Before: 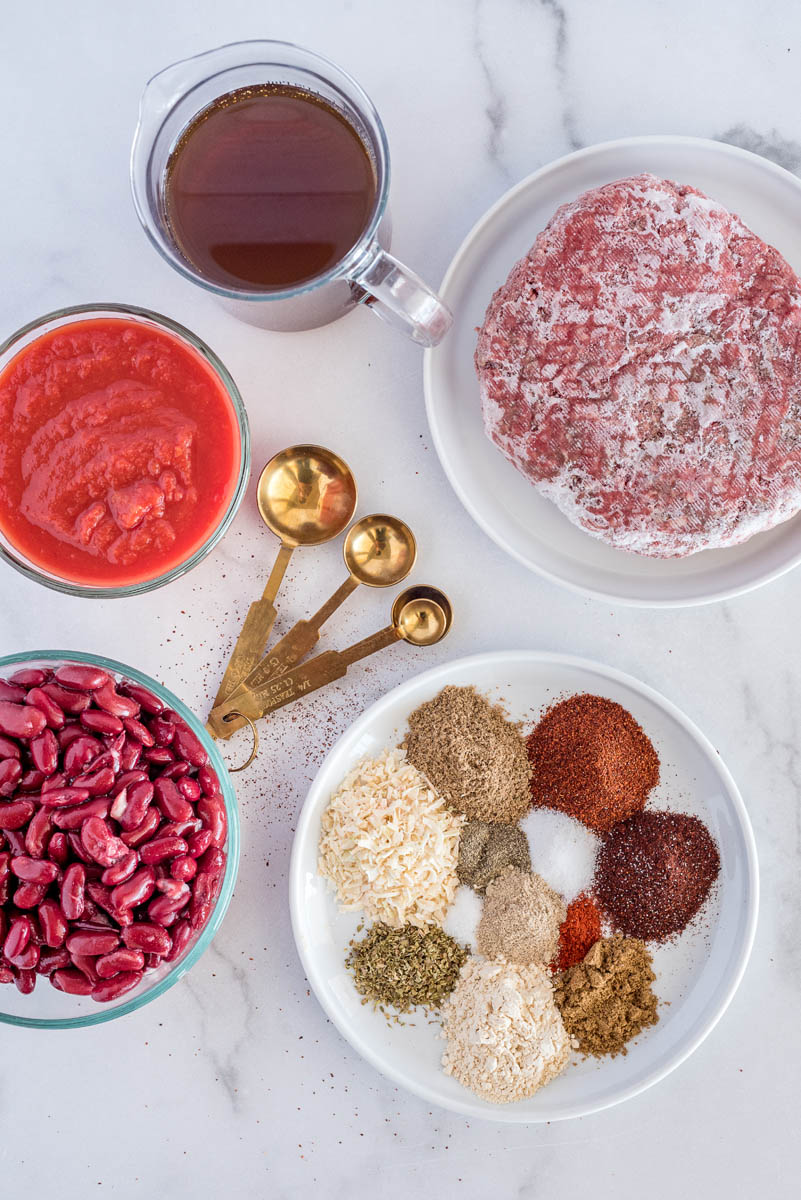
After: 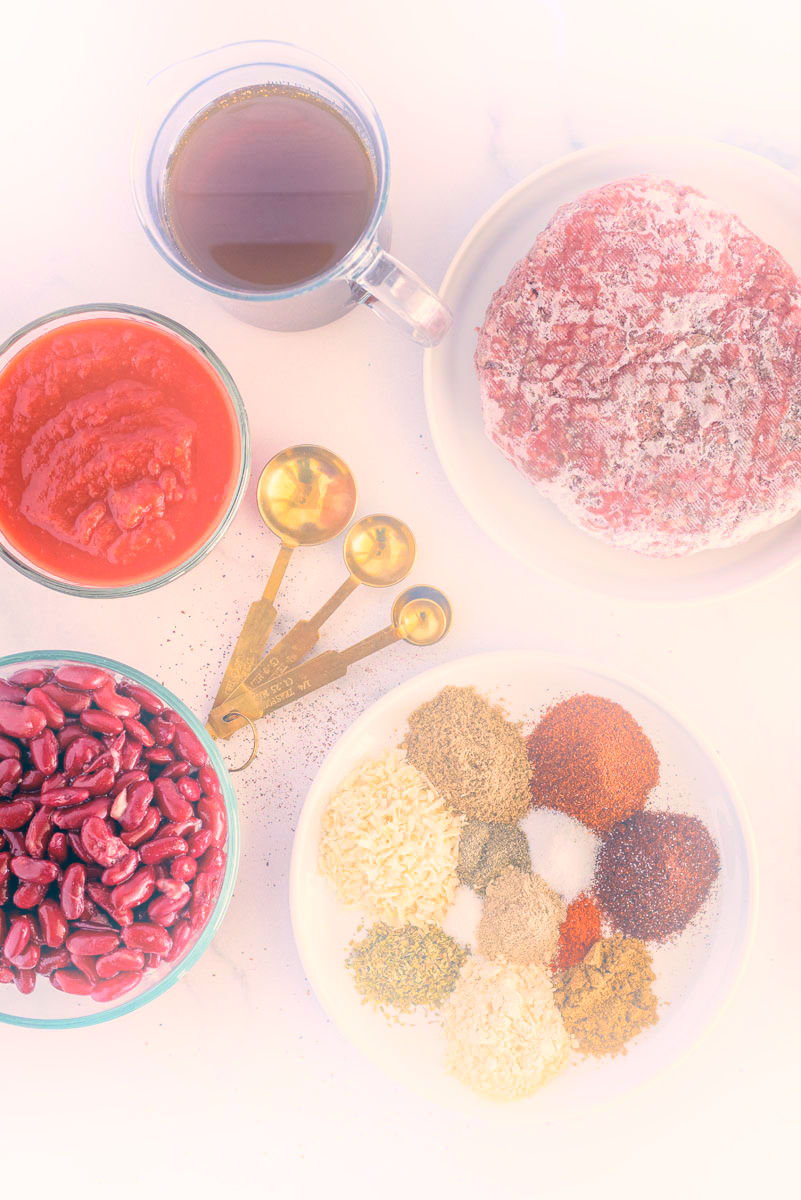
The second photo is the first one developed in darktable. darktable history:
color correction: highlights a* 10.32, highlights b* 14.66, shadows a* -9.59, shadows b* -15.02
bloom: on, module defaults
